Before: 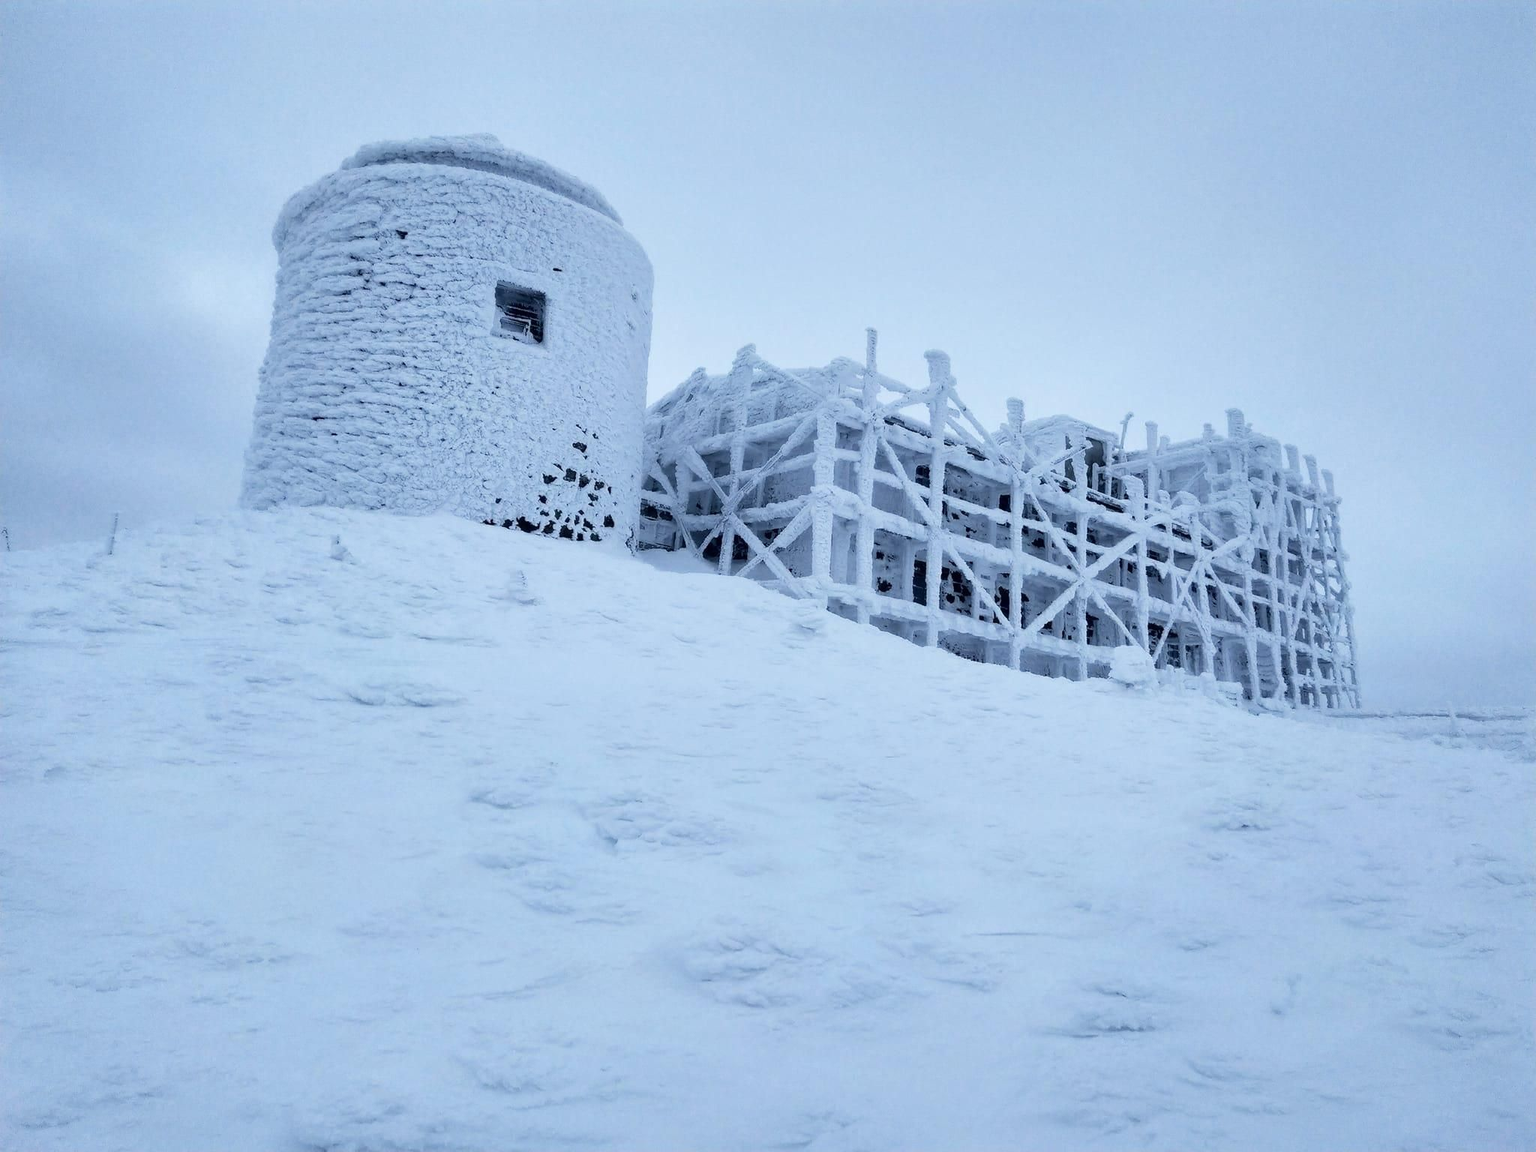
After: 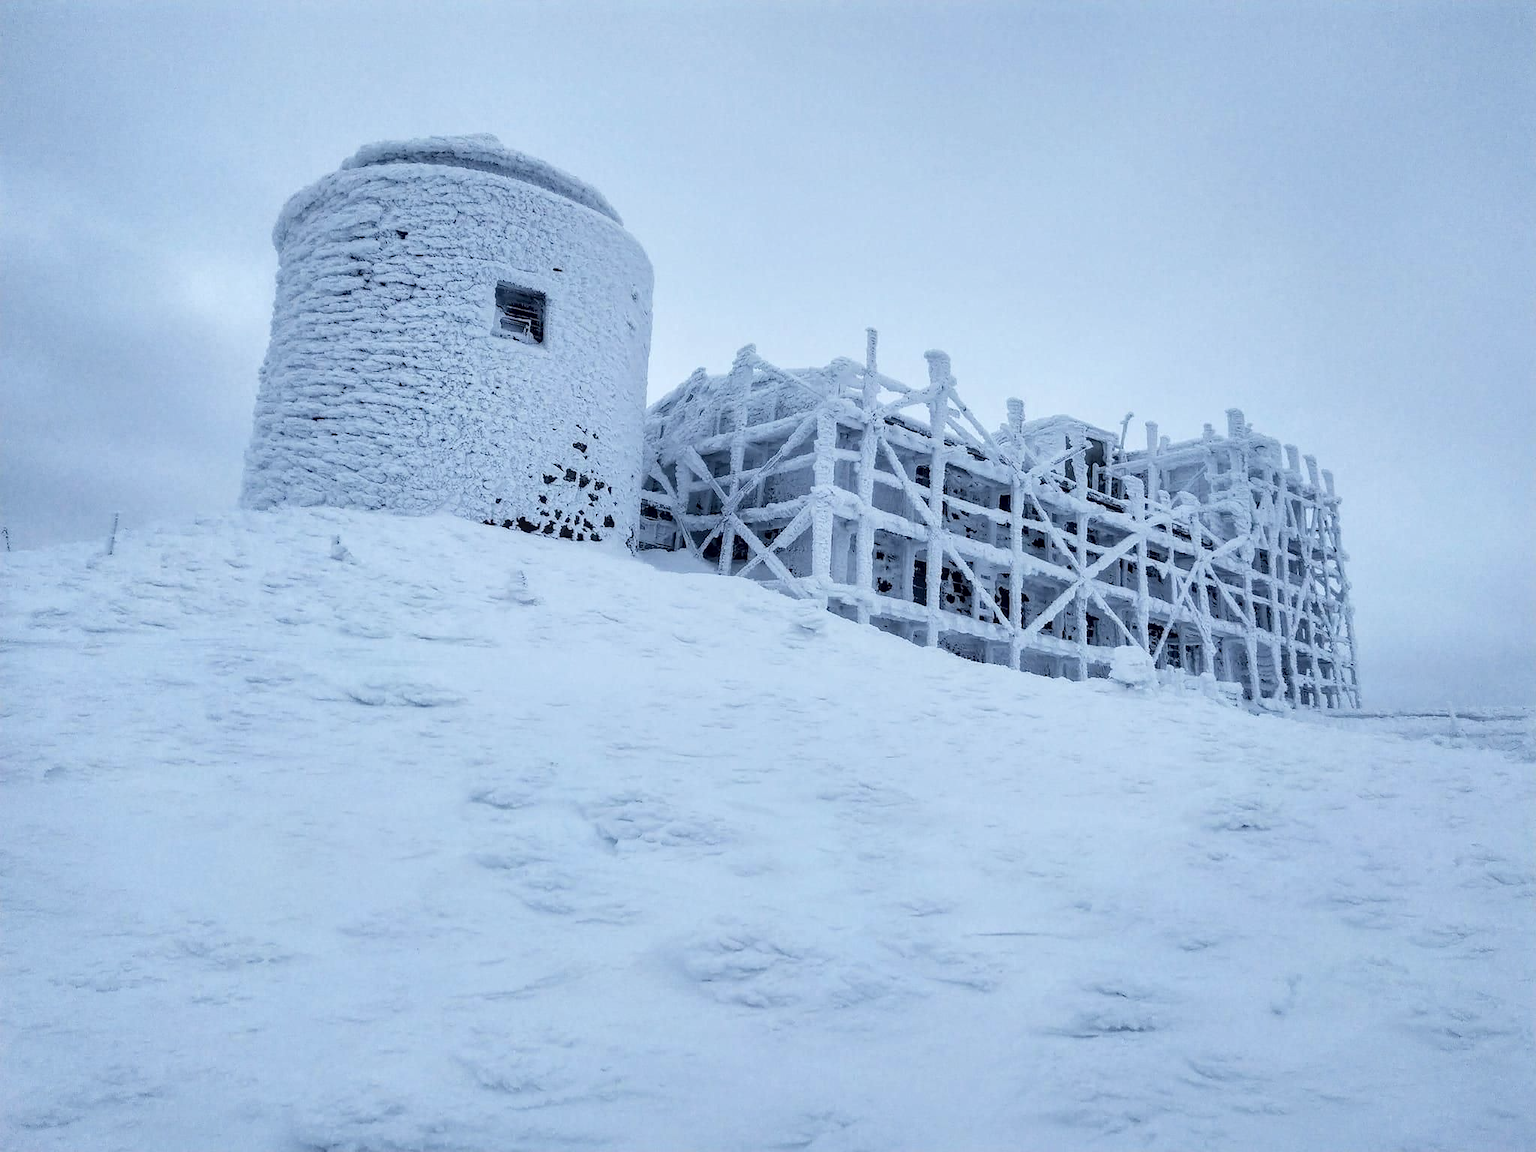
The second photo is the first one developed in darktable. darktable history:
contrast brightness saturation: saturation -0.061
local contrast: on, module defaults
sharpen: amount 0.217
